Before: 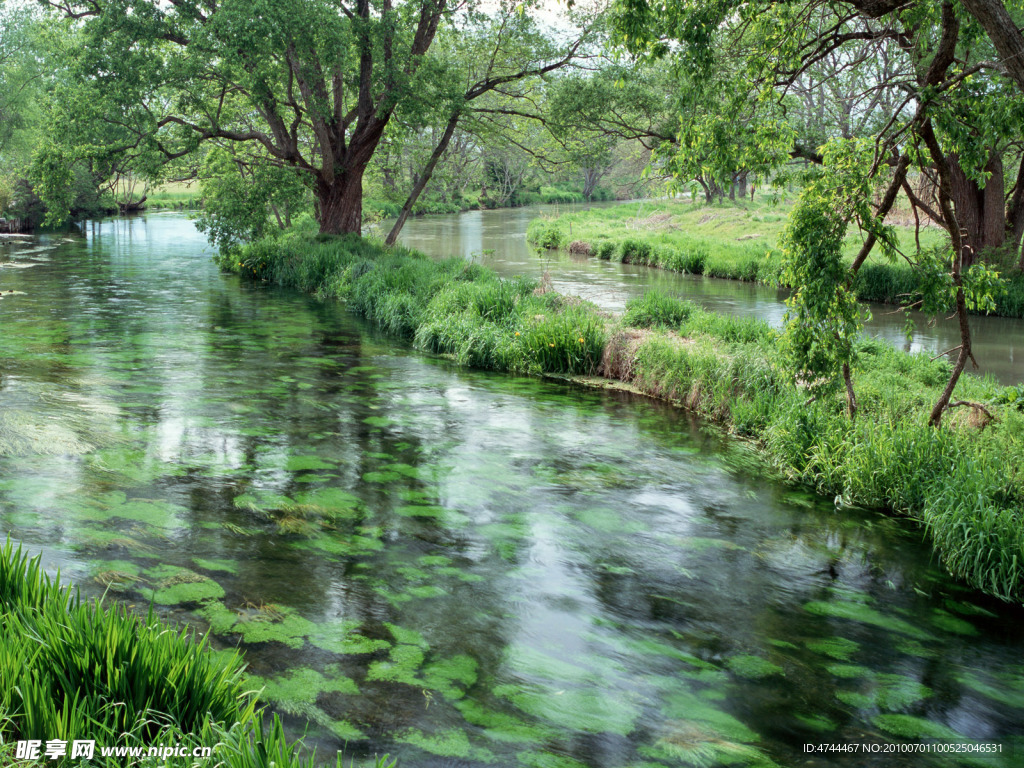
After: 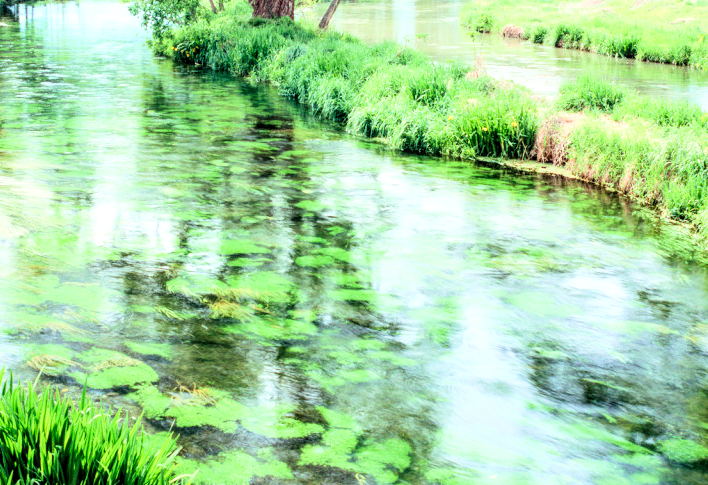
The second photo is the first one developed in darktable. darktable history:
local contrast: detail 130%
exposure: black level correction 0, exposure 1.293 EV, compensate highlight preservation false
tone equalizer: -8 EV -0.395 EV, -7 EV -0.356 EV, -6 EV -0.325 EV, -5 EV -0.237 EV, -3 EV 0.227 EV, -2 EV 0.319 EV, -1 EV 0.405 EV, +0 EV 0.431 EV, mask exposure compensation -0.492 EV
velvia: on, module defaults
contrast brightness saturation: contrast 0.226, brightness 0.112, saturation 0.292
crop: left 6.638%, top 28.172%, right 24.172%, bottom 8.657%
filmic rgb: black relative exposure -6.65 EV, white relative exposure 4.56 EV, hardness 3.26
